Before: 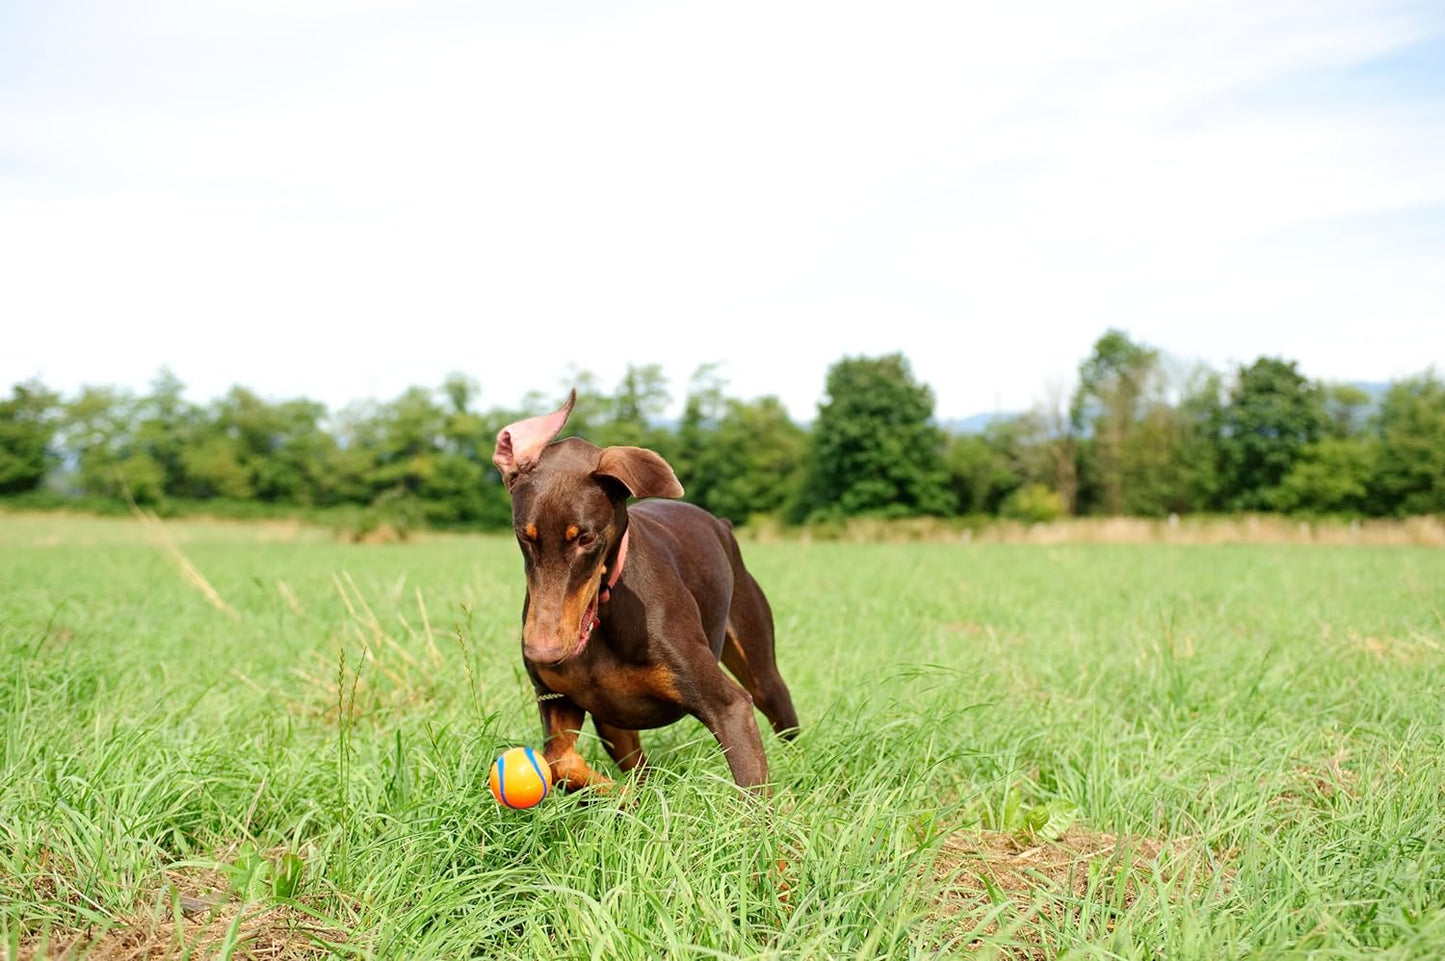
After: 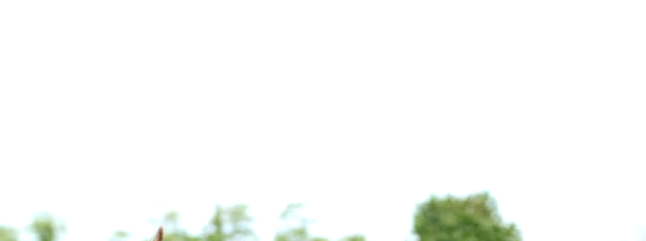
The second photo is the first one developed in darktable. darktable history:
crop: left 28.64%, top 16.832%, right 26.637%, bottom 58.055%
white balance: red 1.004, blue 1.024
exposure: exposure 0.375 EV, compensate highlight preservation false
color balance: lift [1.004, 1.002, 1.002, 0.998], gamma [1, 1.007, 1.002, 0.993], gain [1, 0.977, 1.013, 1.023], contrast -3.64%
